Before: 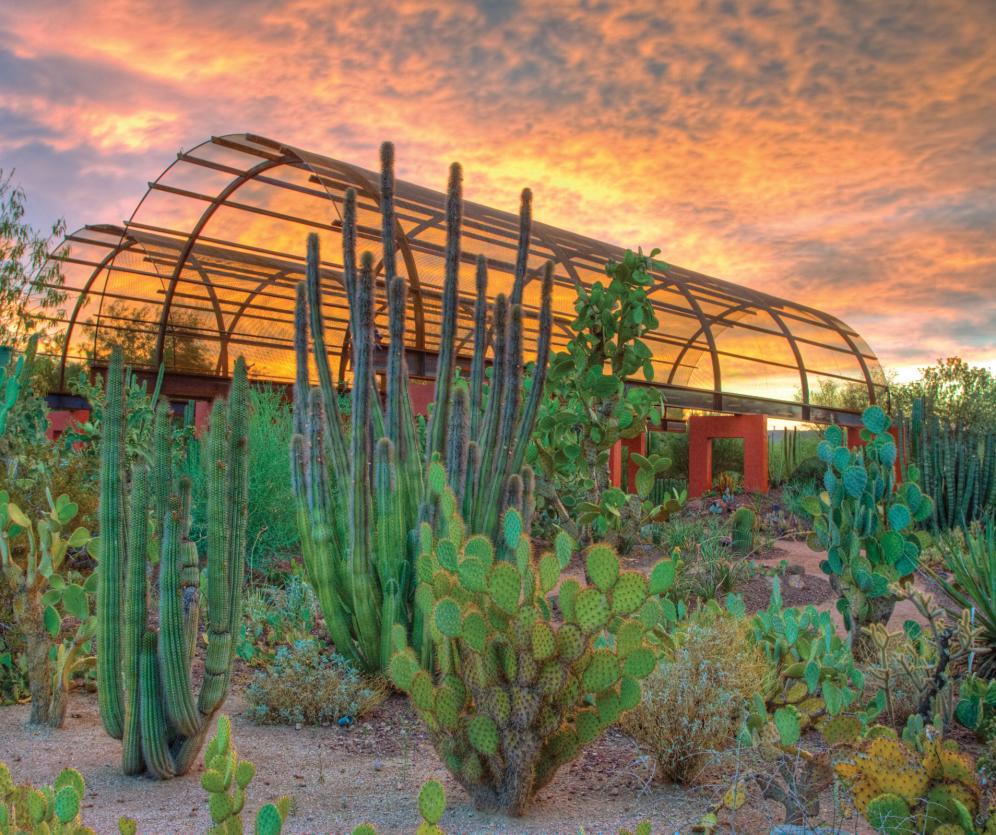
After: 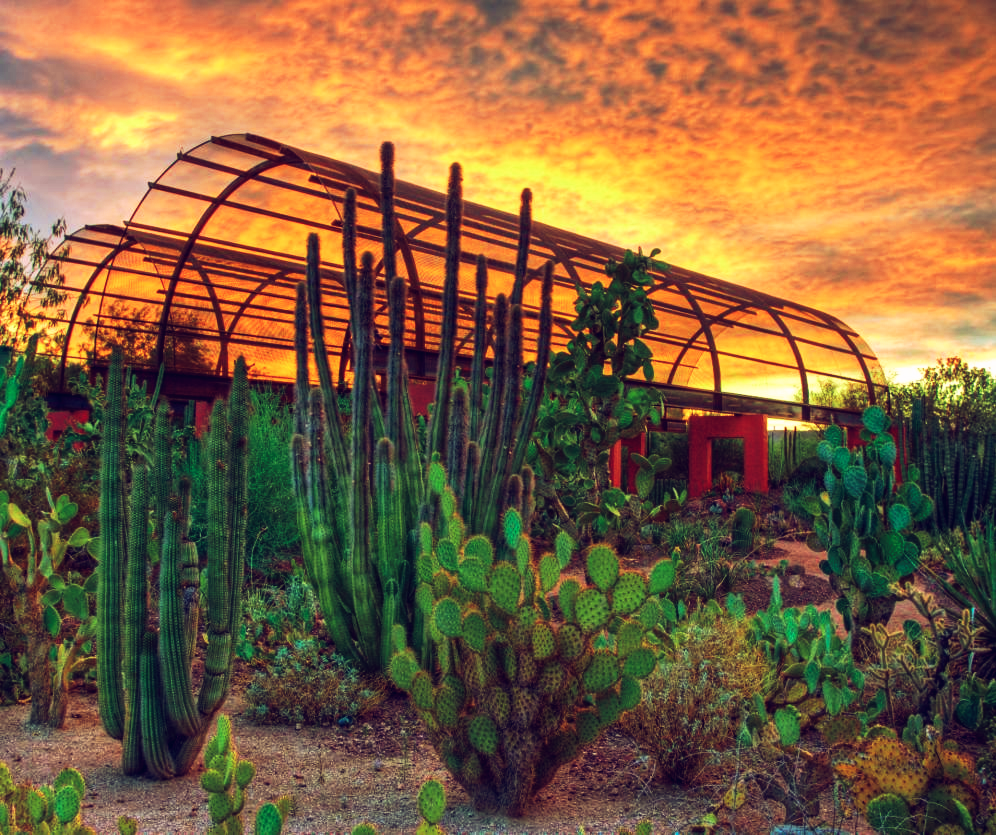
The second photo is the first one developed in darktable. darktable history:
tone curve: curves: ch0 [(0, 0) (0.003, 0.007) (0.011, 0.009) (0.025, 0.01) (0.044, 0.012) (0.069, 0.013) (0.1, 0.014) (0.136, 0.021) (0.177, 0.038) (0.224, 0.06) (0.277, 0.099) (0.335, 0.16) (0.399, 0.227) (0.468, 0.329) (0.543, 0.45) (0.623, 0.594) (0.709, 0.756) (0.801, 0.868) (0.898, 0.971) (1, 1)], preserve colors none
color look up table: target L [91.14, 92.51, 92.02, 82.62, 78.3, 75.02, 72.79, 69.32, 65.07, 63.45, 52.72, 41.82, 31.73, 200.07, 78.95, 75.11, 74.26, 66.49, 60.63, 58.27, 54.54, 43.95, 48.51, 43.63, 31.72, 11.42, 3.811, 84.63, 77.31, 64.67, 65.02, 62.6, 60.34, 49.75, 44.14, 39.83, 48.09, 46.87, 31.33, 10.25, 90.54, 83.3, 78.26, 77.42, 60.12, 49.13, 42.91, 26.72, 14.71], target a [-19.72, -15.05, -16.56, -47.33, -50.34, -40.26, -24.62, -36.73, -26.57, -6.873, -25.57, -2.981, -6.741, 0, 12.89, 16.22, 15.76, 32.18, 43, 50.89, 45.6, 24.9, 39.47, 39.65, 16.99, 37.32, 33.15, 9.341, 28.04, 45.21, 6.027, 60.48, 32.16, 30.11, 36.25, 22.14, 41.92, 47.29, 39.31, 37.28, -9.753, -38.82, -21.95, -28.13, -20.73, -1.546, 5.008, -5.99, 16.63], target b [59.36, 39.75, 45.43, 28.71, 46.04, 19.12, 40.45, 30.5, 17.86, 28.75, 24.39, 2.927, -0.44, 0, 18.52, 32.69, 44.67, 22.48, 34.45, 12.59, 32.7, 20.2, 13.51, 19.24, -3.109, -29.39, -41.49, 2.993, -22.37, -12.36, -39.05, -42.46, 7.41, -63.66, -26.19, -25.06, -3.529, -68.34, -38.99, -43.13, -10.27, -18.22, -21.38, 3.954, -2.264, -3.61, -30.05, -14.92, -35.03], num patches 49
